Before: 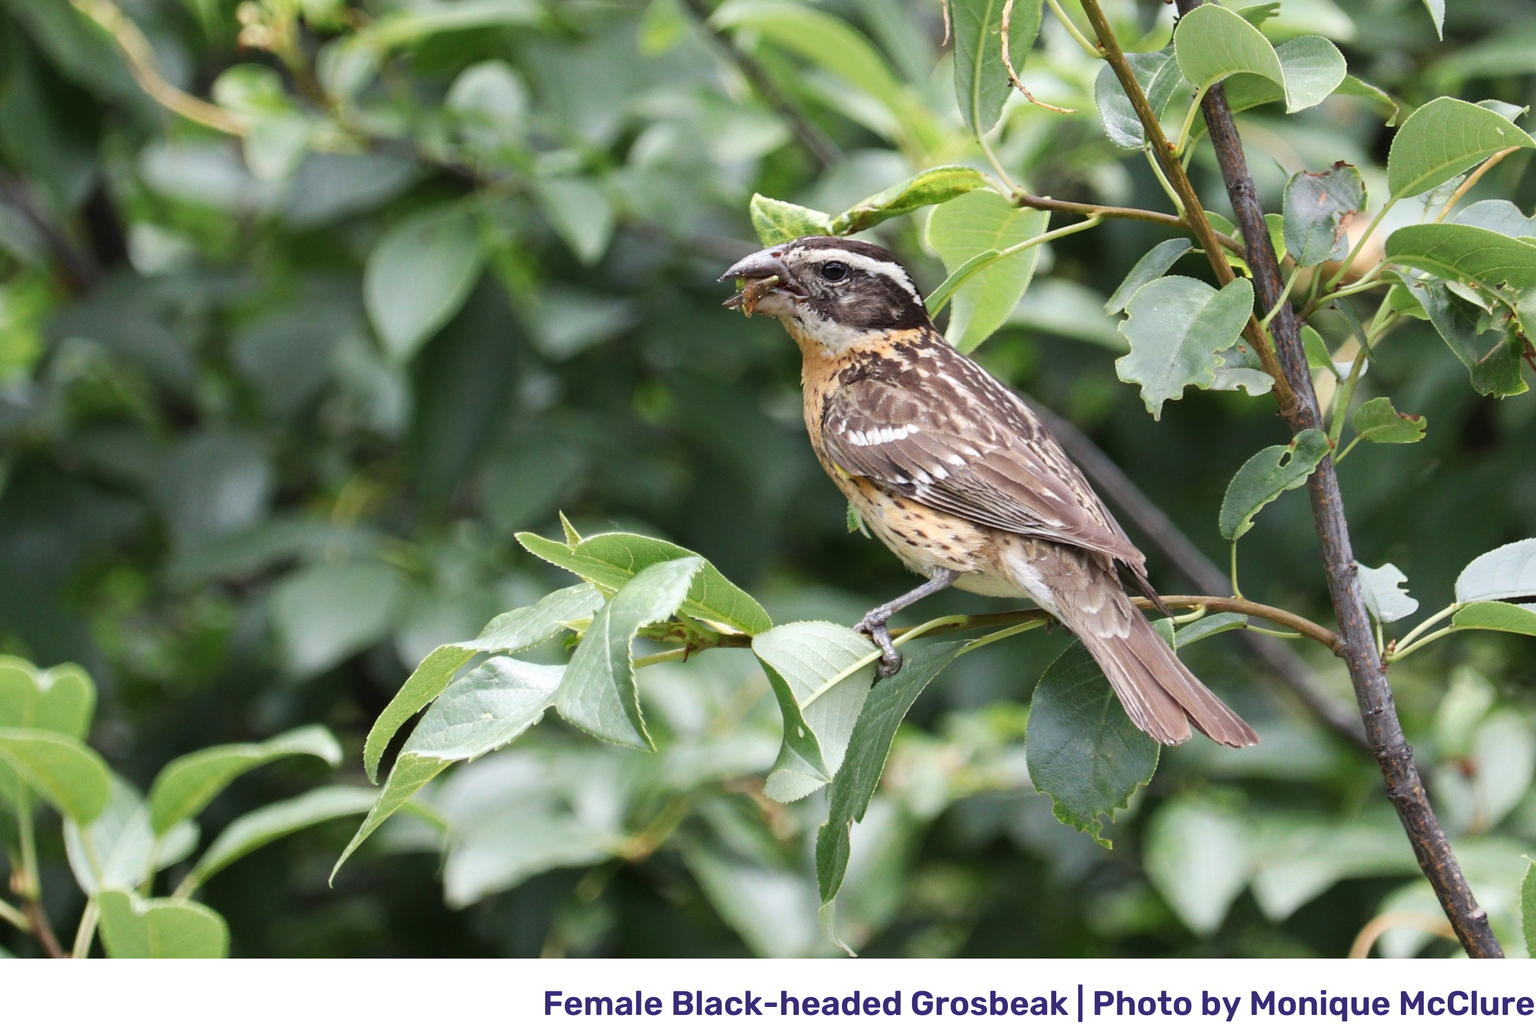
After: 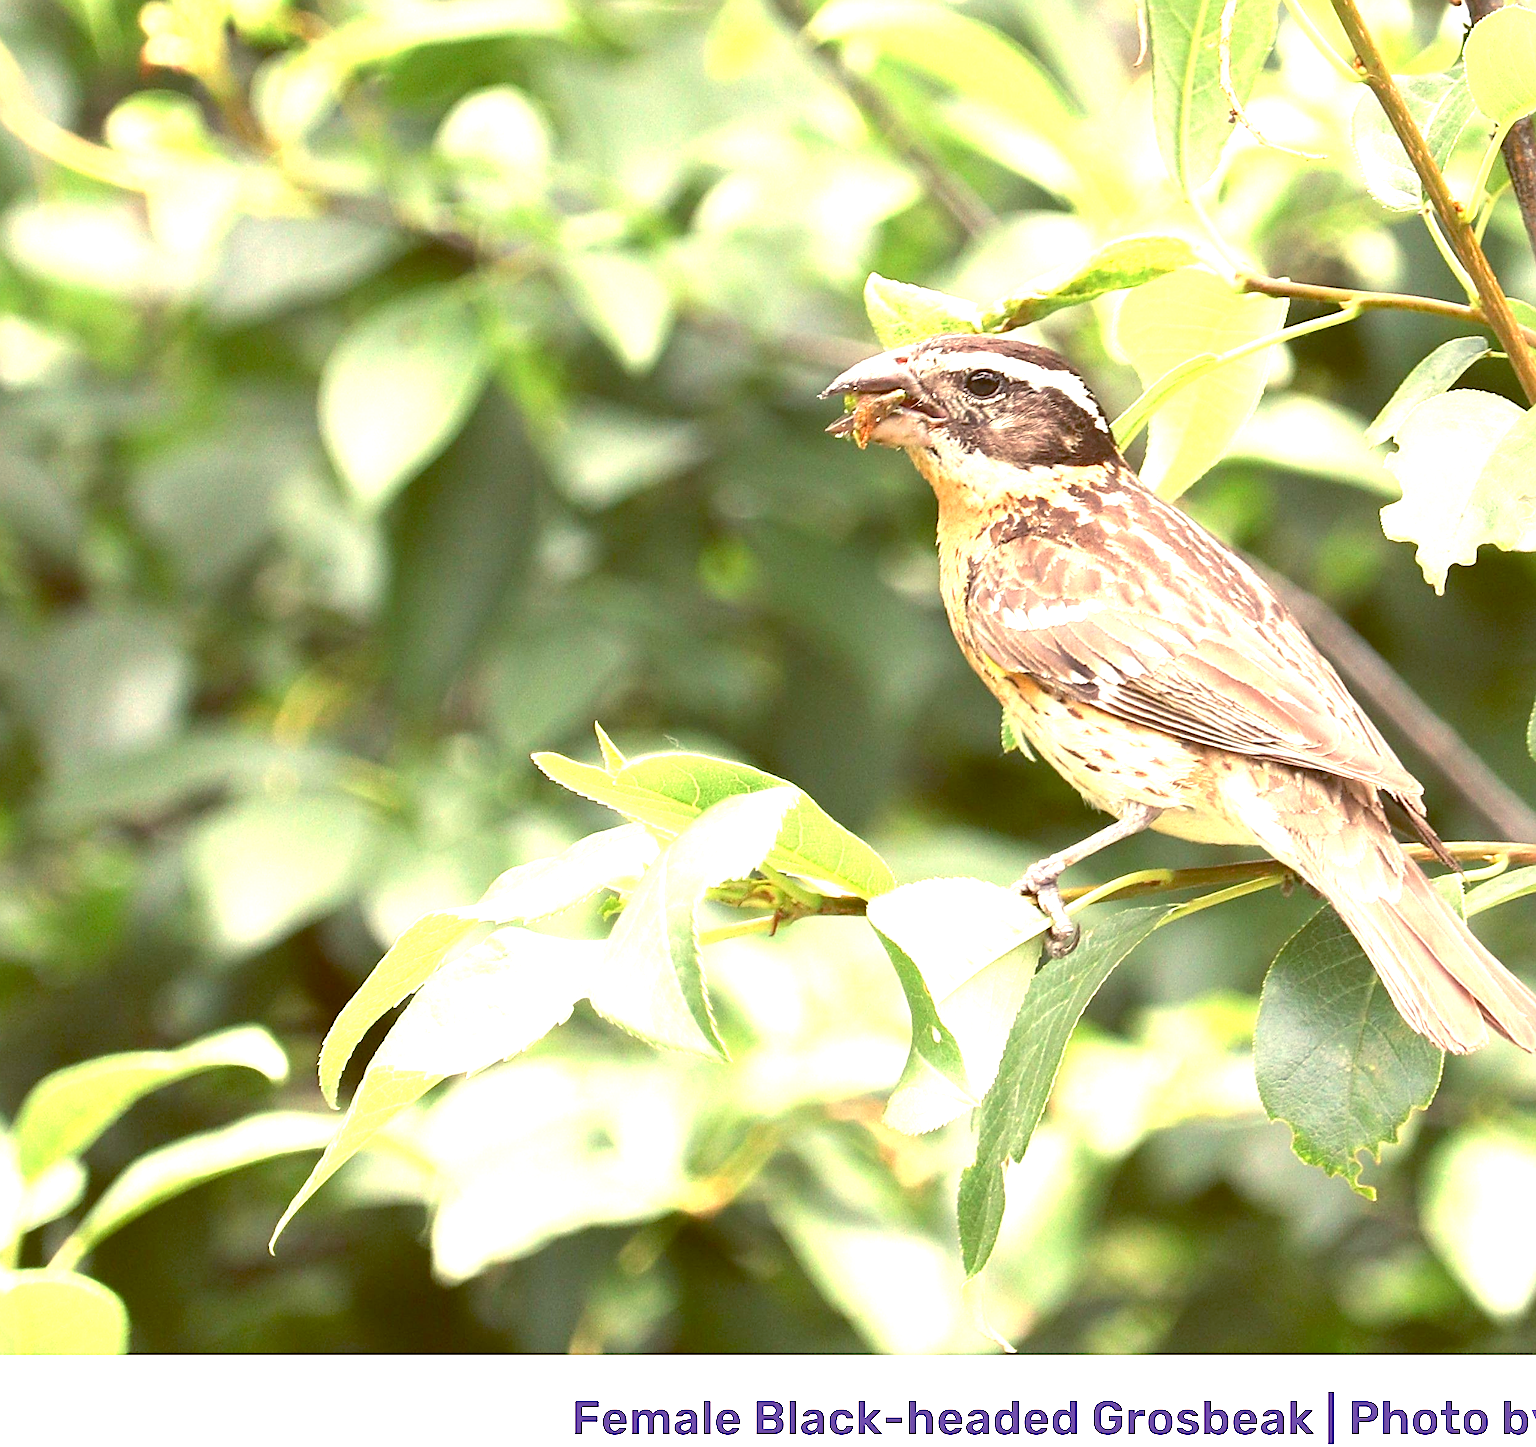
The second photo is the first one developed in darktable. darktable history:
white balance: red 1.138, green 0.996, blue 0.812
exposure: black level correction 0, exposure 1.7 EV, compensate exposure bias true, compensate highlight preservation false
crop and rotate: left 9.061%, right 20.142%
rotate and perspective: crop left 0, crop top 0
color balance: lift [1, 1.015, 1.004, 0.985], gamma [1, 0.958, 0.971, 1.042], gain [1, 0.956, 0.977, 1.044]
contrast equalizer: y [[0.5, 0.486, 0.447, 0.446, 0.489, 0.5], [0.5 ×6], [0.5 ×6], [0 ×6], [0 ×6]]
color zones: curves: ch0 [(0, 0.5) (0.143, 0.5) (0.286, 0.5) (0.429, 0.5) (0.571, 0.5) (0.714, 0.476) (0.857, 0.5) (1, 0.5)]; ch2 [(0, 0.5) (0.143, 0.5) (0.286, 0.5) (0.429, 0.5) (0.571, 0.5) (0.714, 0.487) (0.857, 0.5) (1, 0.5)]
sharpen: on, module defaults
